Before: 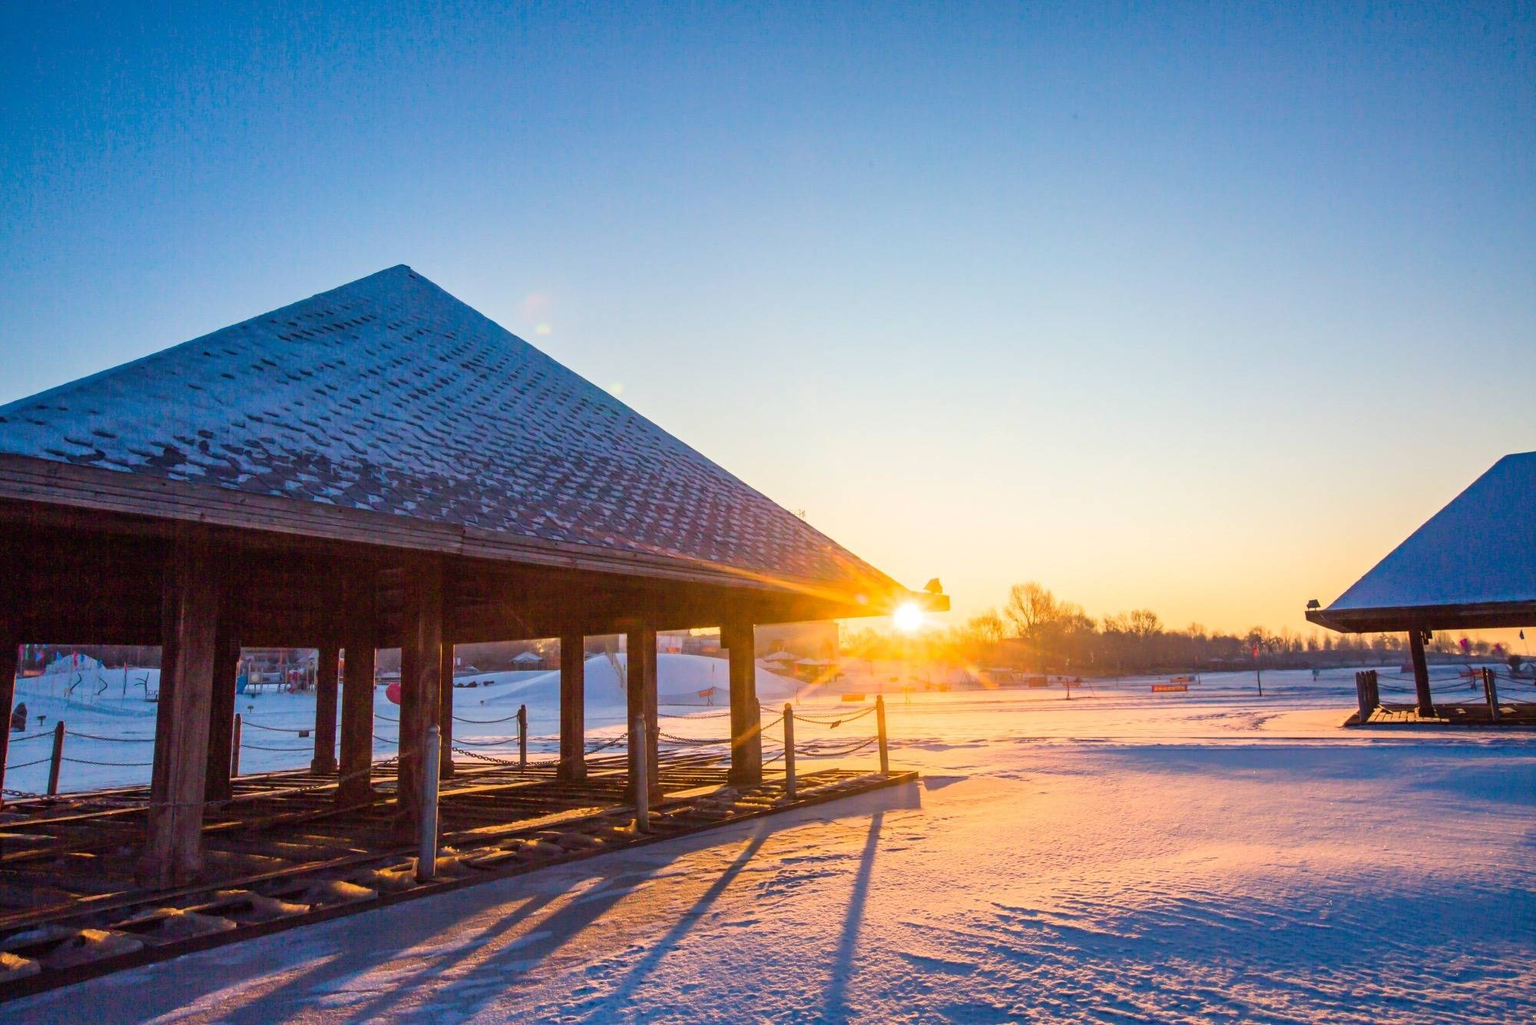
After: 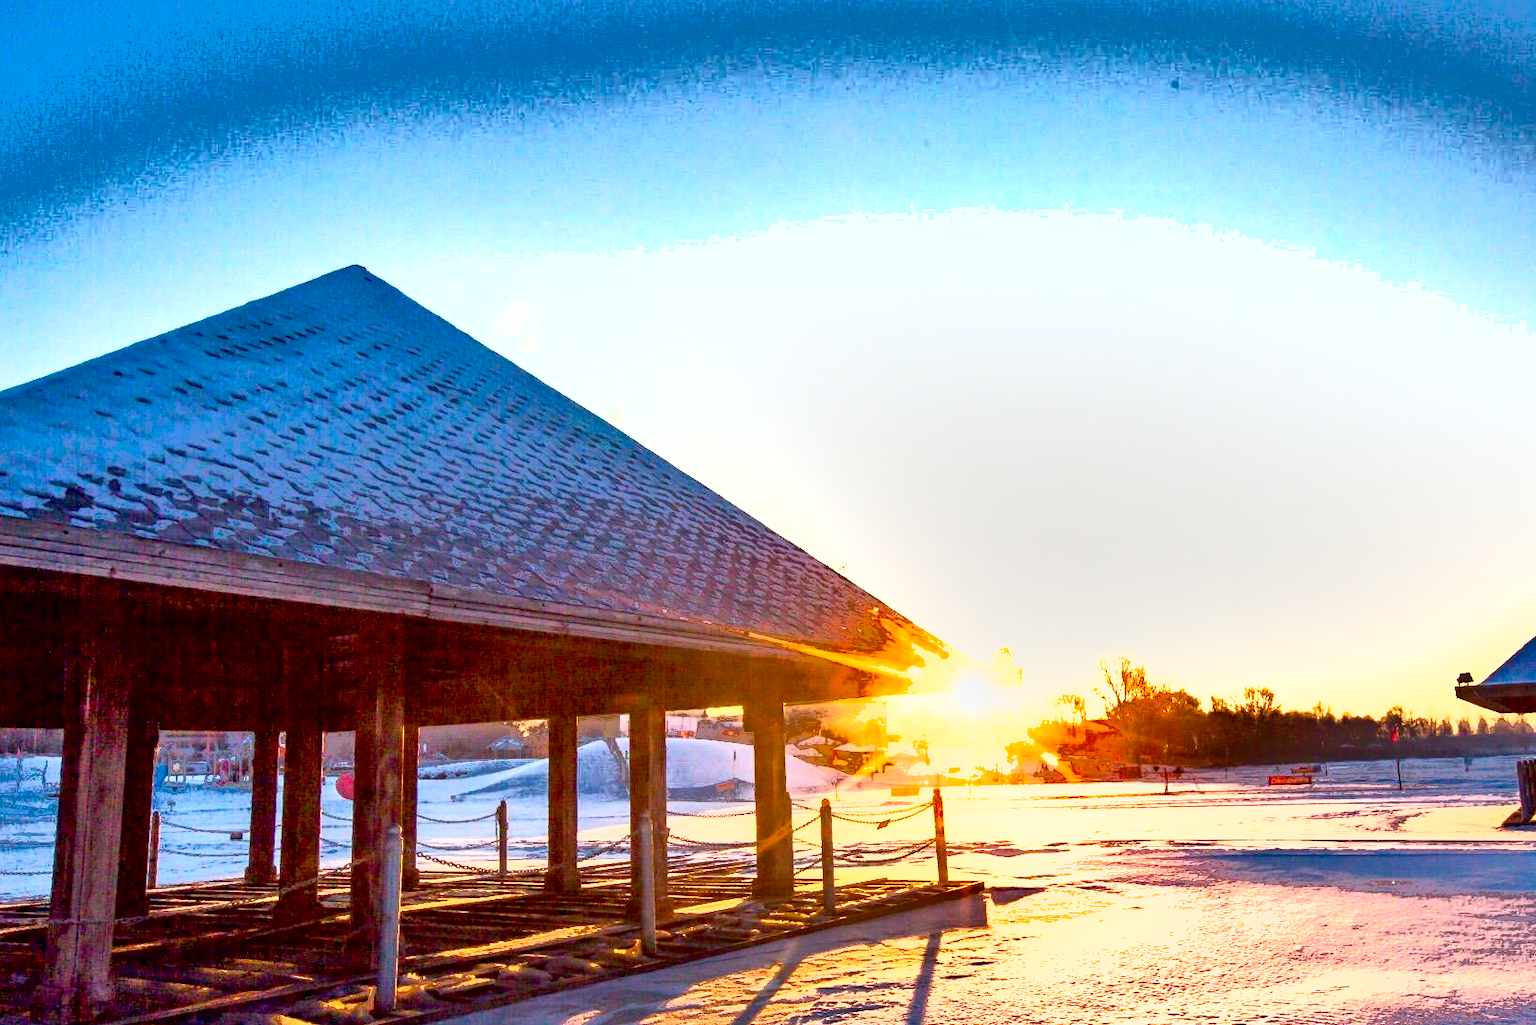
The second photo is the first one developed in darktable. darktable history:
shadows and highlights: shadows 43.71, white point adjustment -1.46, soften with gaussian
exposure: black level correction 0.01, exposure 1 EV, compensate highlight preservation false
fill light: exposure -0.73 EV, center 0.69, width 2.2
crop and rotate: left 7.196%, top 4.574%, right 10.605%, bottom 13.178%
